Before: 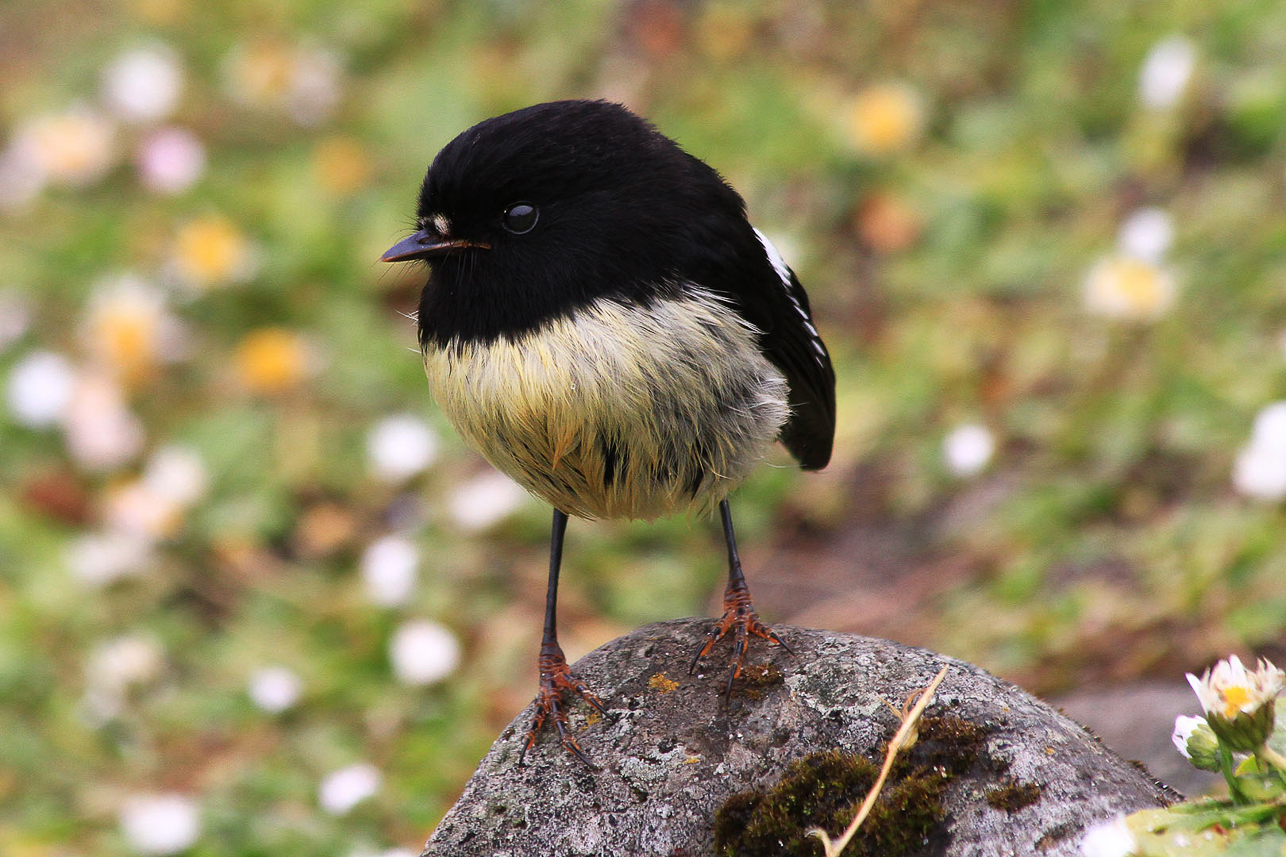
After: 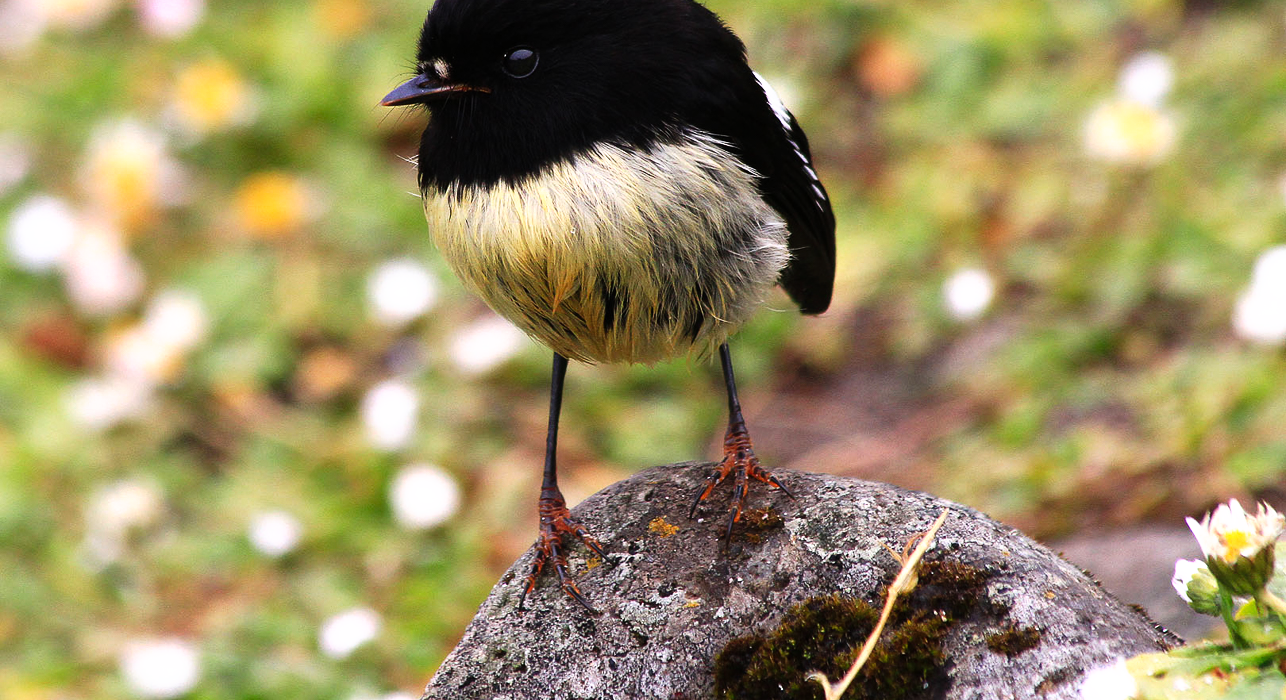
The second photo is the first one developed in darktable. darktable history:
shadows and highlights: radius 95.59, shadows -16.08, white point adjustment 0.191, highlights 31.74, compress 48.68%, soften with gaussian
crop and rotate: top 18.25%
tone curve: curves: ch0 [(0, 0) (0.003, 0.002) (0.011, 0.006) (0.025, 0.014) (0.044, 0.025) (0.069, 0.039) (0.1, 0.056) (0.136, 0.086) (0.177, 0.129) (0.224, 0.183) (0.277, 0.247) (0.335, 0.318) (0.399, 0.395) (0.468, 0.48) (0.543, 0.571) (0.623, 0.668) (0.709, 0.773) (0.801, 0.873) (0.898, 0.978) (1, 1)], preserve colors none
exposure: exposure 0.022 EV, compensate highlight preservation false
